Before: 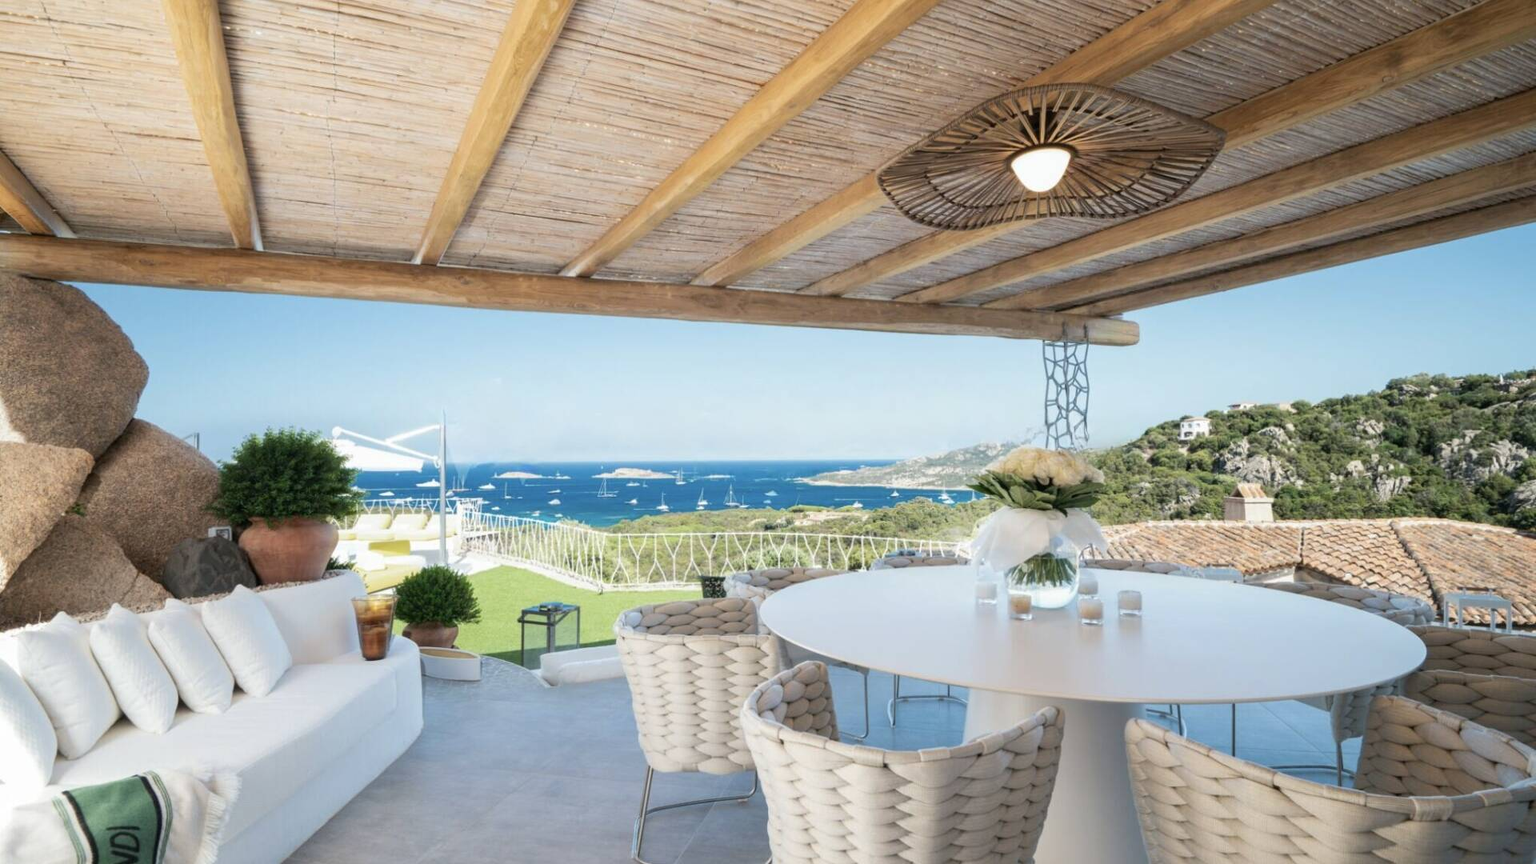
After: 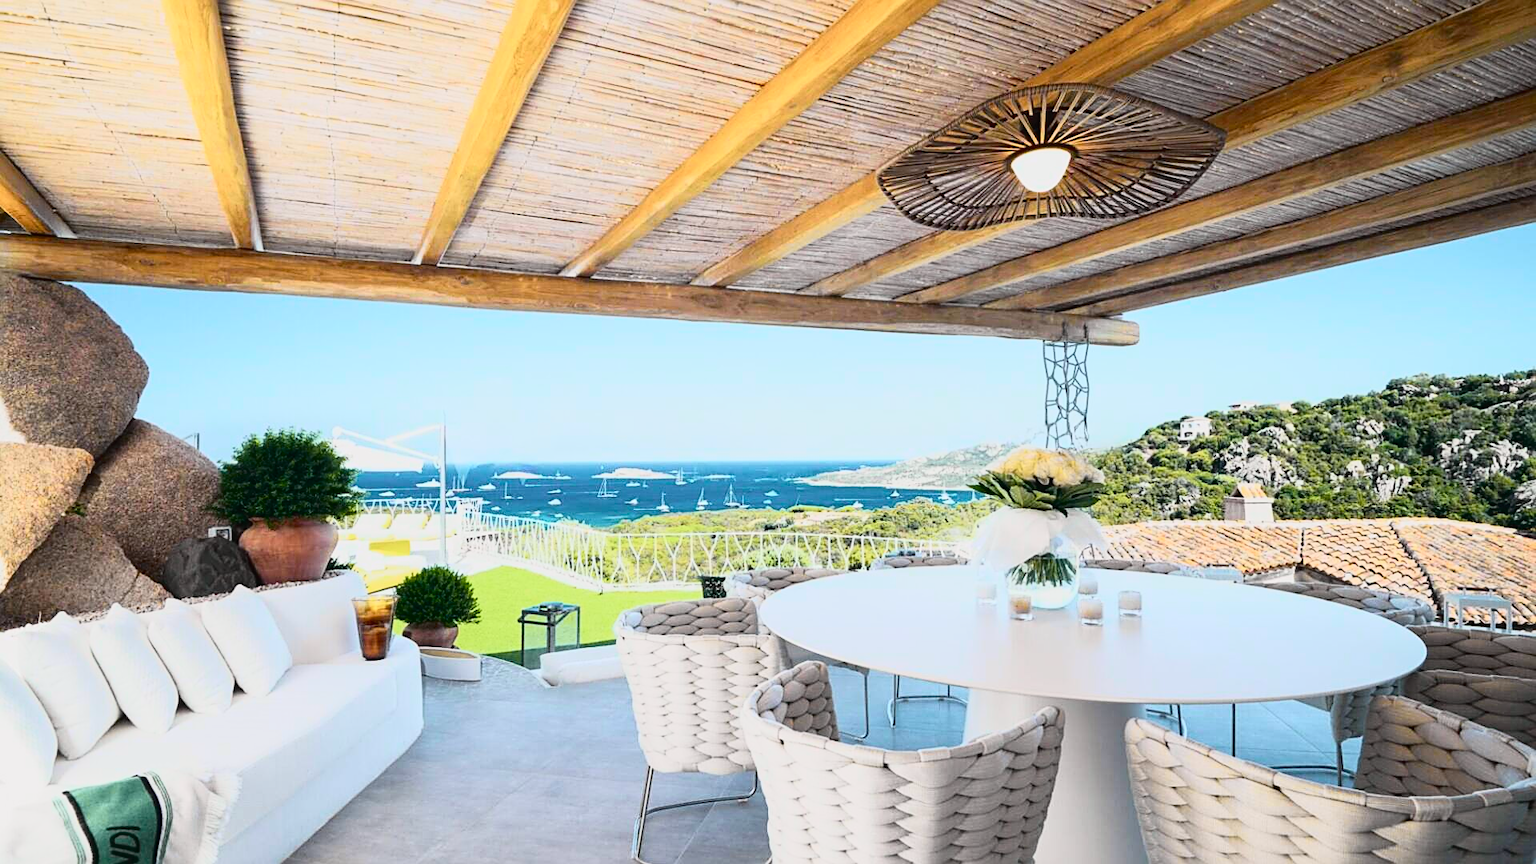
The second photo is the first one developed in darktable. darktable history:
tone curve: curves: ch0 [(0, 0.023) (0.132, 0.075) (0.256, 0.2) (0.463, 0.494) (0.699, 0.816) (0.813, 0.898) (1, 0.943)]; ch1 [(0, 0) (0.32, 0.306) (0.441, 0.41) (0.476, 0.466) (0.498, 0.5) (0.518, 0.519) (0.546, 0.571) (0.604, 0.651) (0.733, 0.817) (1, 1)]; ch2 [(0, 0) (0.312, 0.313) (0.431, 0.425) (0.483, 0.477) (0.503, 0.503) (0.526, 0.507) (0.564, 0.575) (0.614, 0.695) (0.713, 0.767) (0.985, 0.966)], color space Lab, independent channels
sharpen: amount 0.6
